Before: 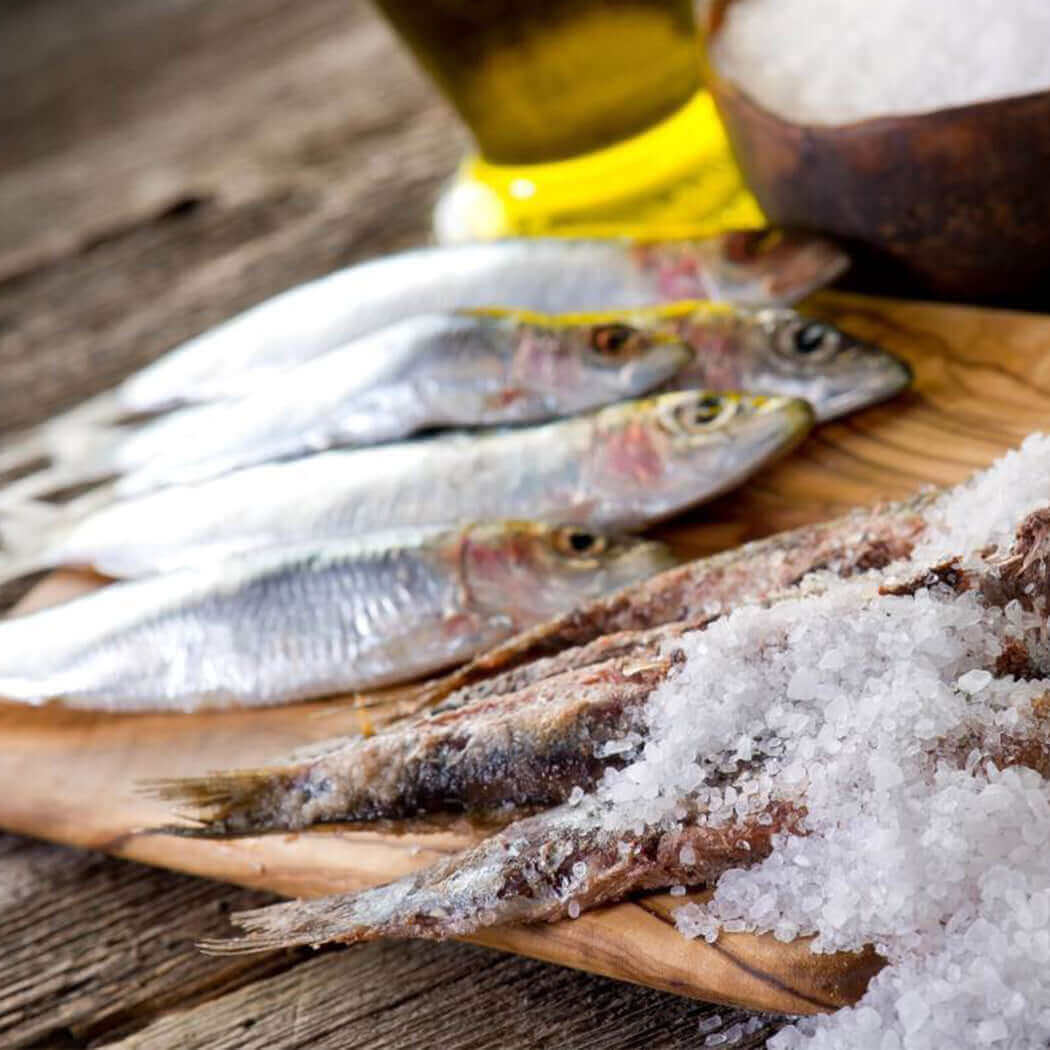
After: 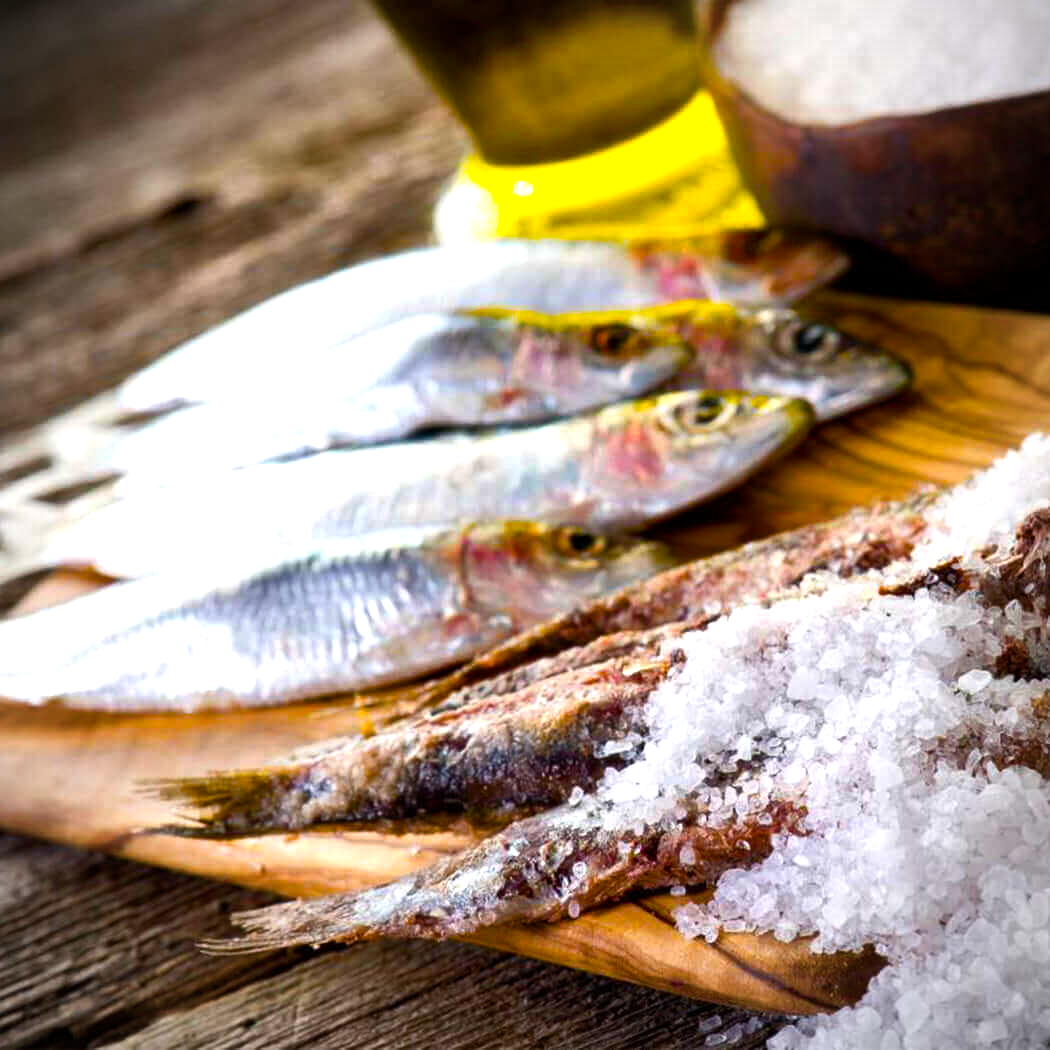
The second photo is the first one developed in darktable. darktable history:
tone equalizer: -7 EV 0.13 EV, smoothing diameter 25%, edges refinement/feathering 10, preserve details guided filter
vignetting: fall-off radius 60.92%
color balance rgb: linear chroma grading › global chroma 9%, perceptual saturation grading › global saturation 36%, perceptual saturation grading › shadows 35%, perceptual brilliance grading › global brilliance 15%, perceptual brilliance grading › shadows -35%, global vibrance 15%
